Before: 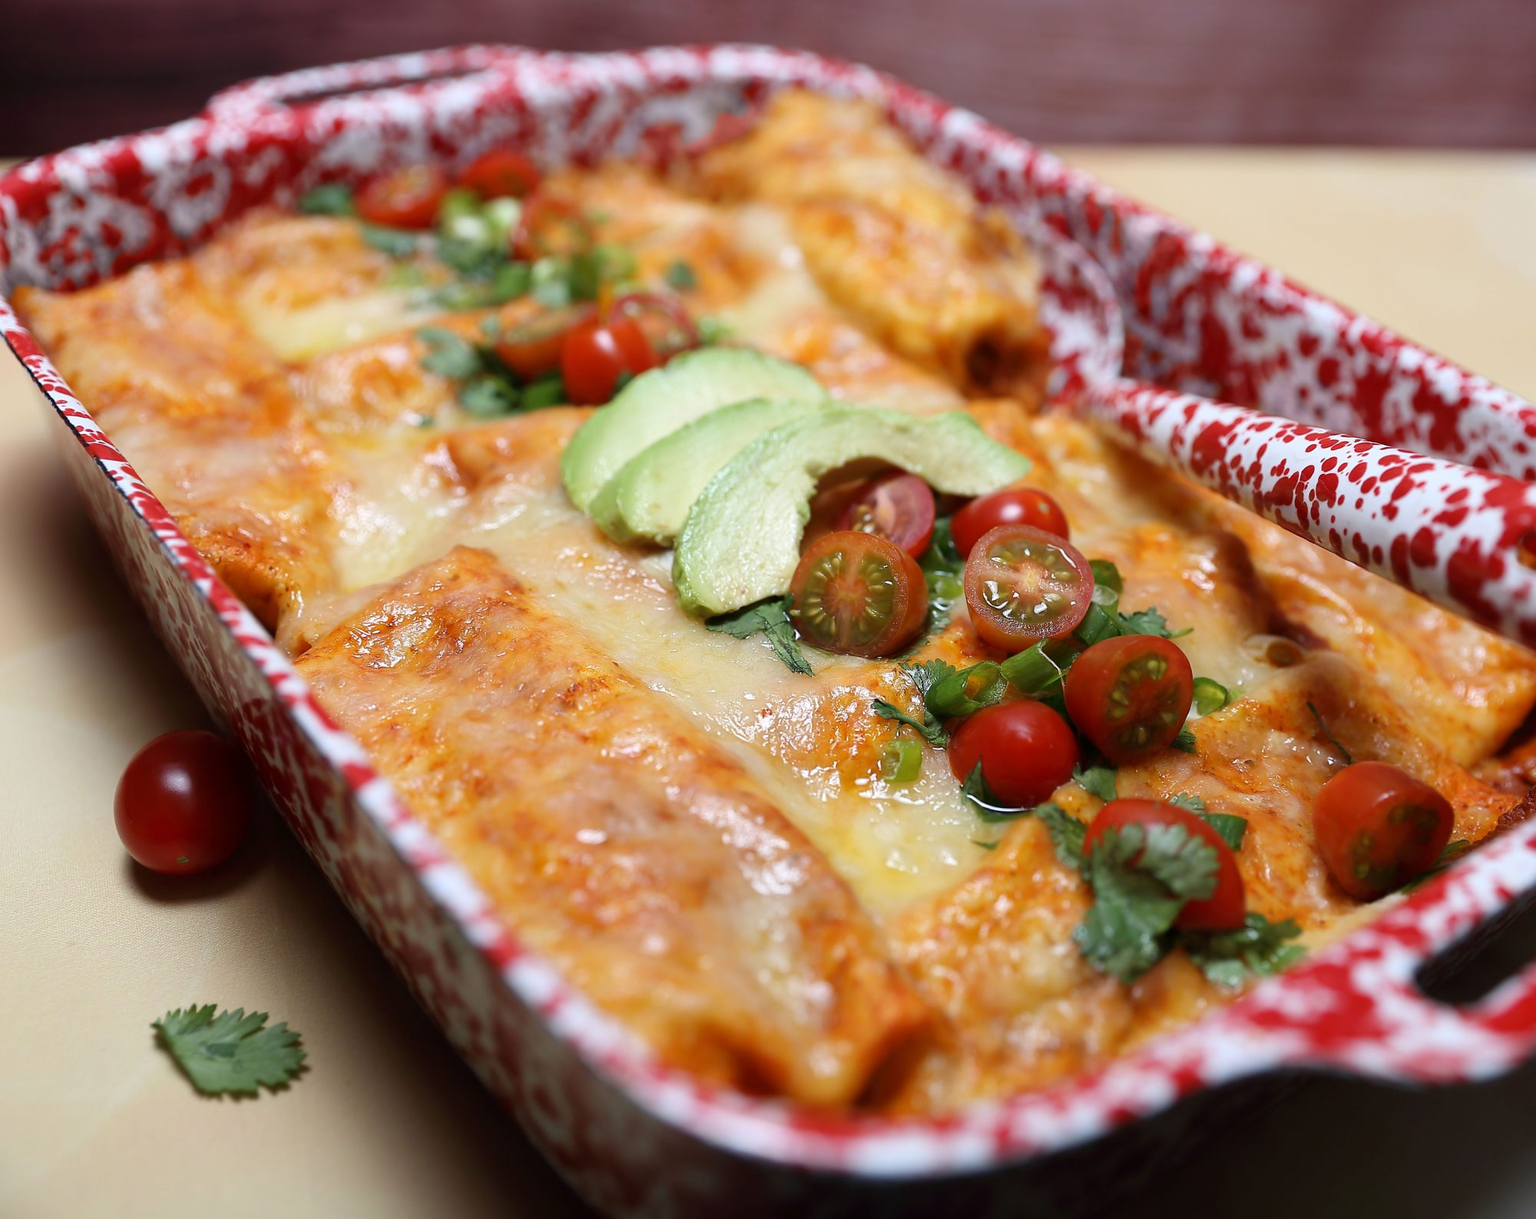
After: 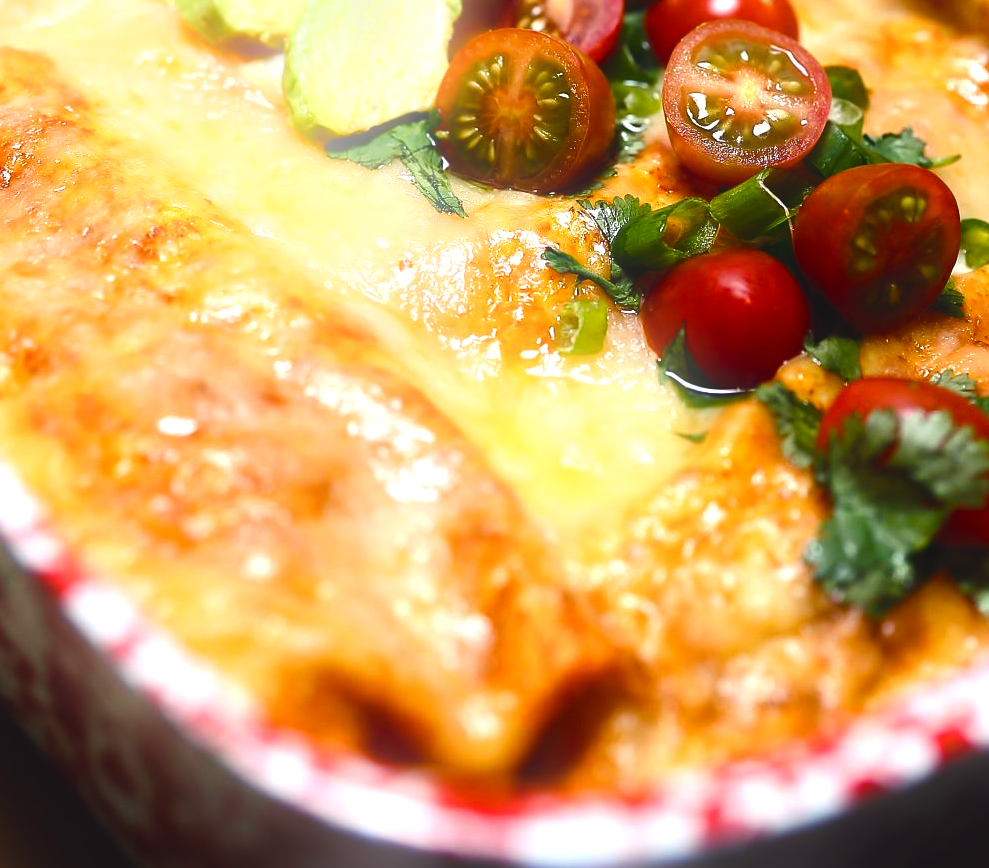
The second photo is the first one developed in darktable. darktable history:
bloom: size 9%, threshold 100%, strength 7%
color balance rgb: shadows lift › chroma 3%, shadows lift › hue 280.8°, power › hue 330°, highlights gain › chroma 3%, highlights gain › hue 75.6°, global offset › luminance 0.7%, perceptual saturation grading › global saturation 20%, perceptual saturation grading › highlights -25%, perceptual saturation grading › shadows 50%, global vibrance 20.33%
crop: left 29.672%, top 41.786%, right 20.851%, bottom 3.487%
tone equalizer: -8 EV -1.08 EV, -7 EV -1.01 EV, -6 EV -0.867 EV, -5 EV -0.578 EV, -3 EV 0.578 EV, -2 EV 0.867 EV, -1 EV 1.01 EV, +0 EV 1.08 EV, edges refinement/feathering 500, mask exposure compensation -1.57 EV, preserve details no
